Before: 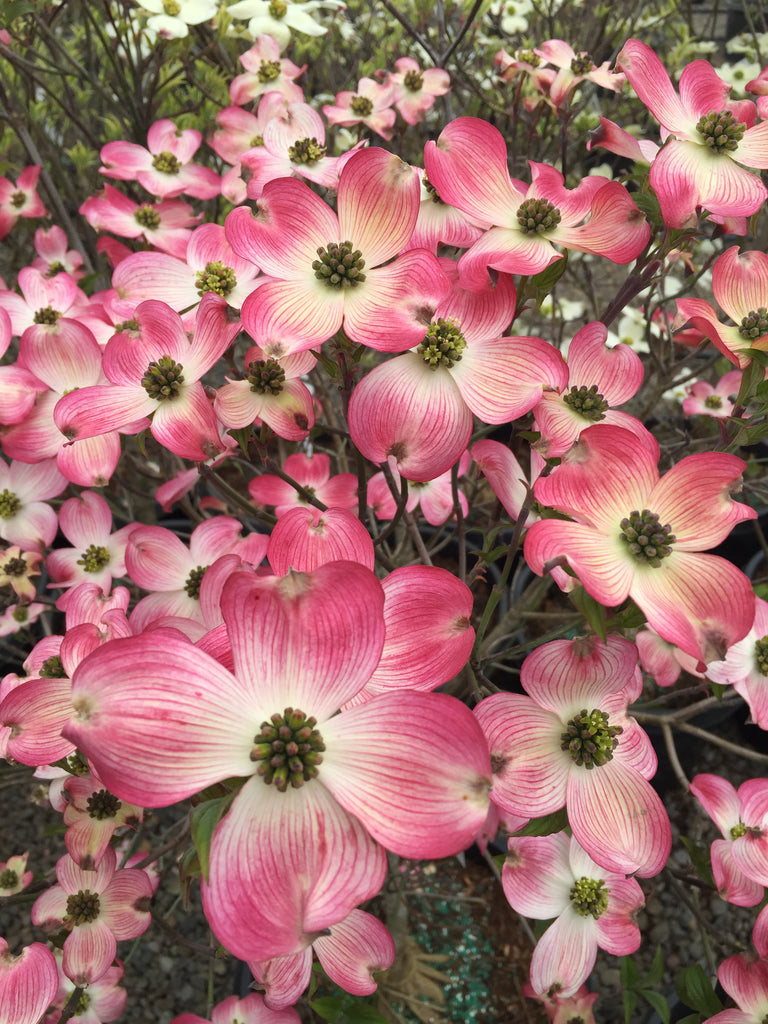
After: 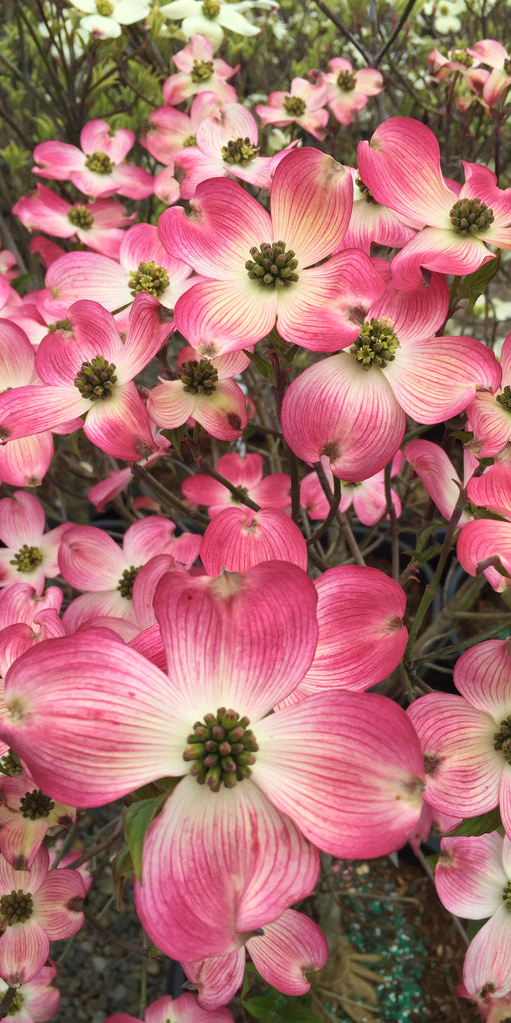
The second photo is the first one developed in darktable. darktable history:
velvia: on, module defaults
crop and rotate: left 8.786%, right 24.548%
